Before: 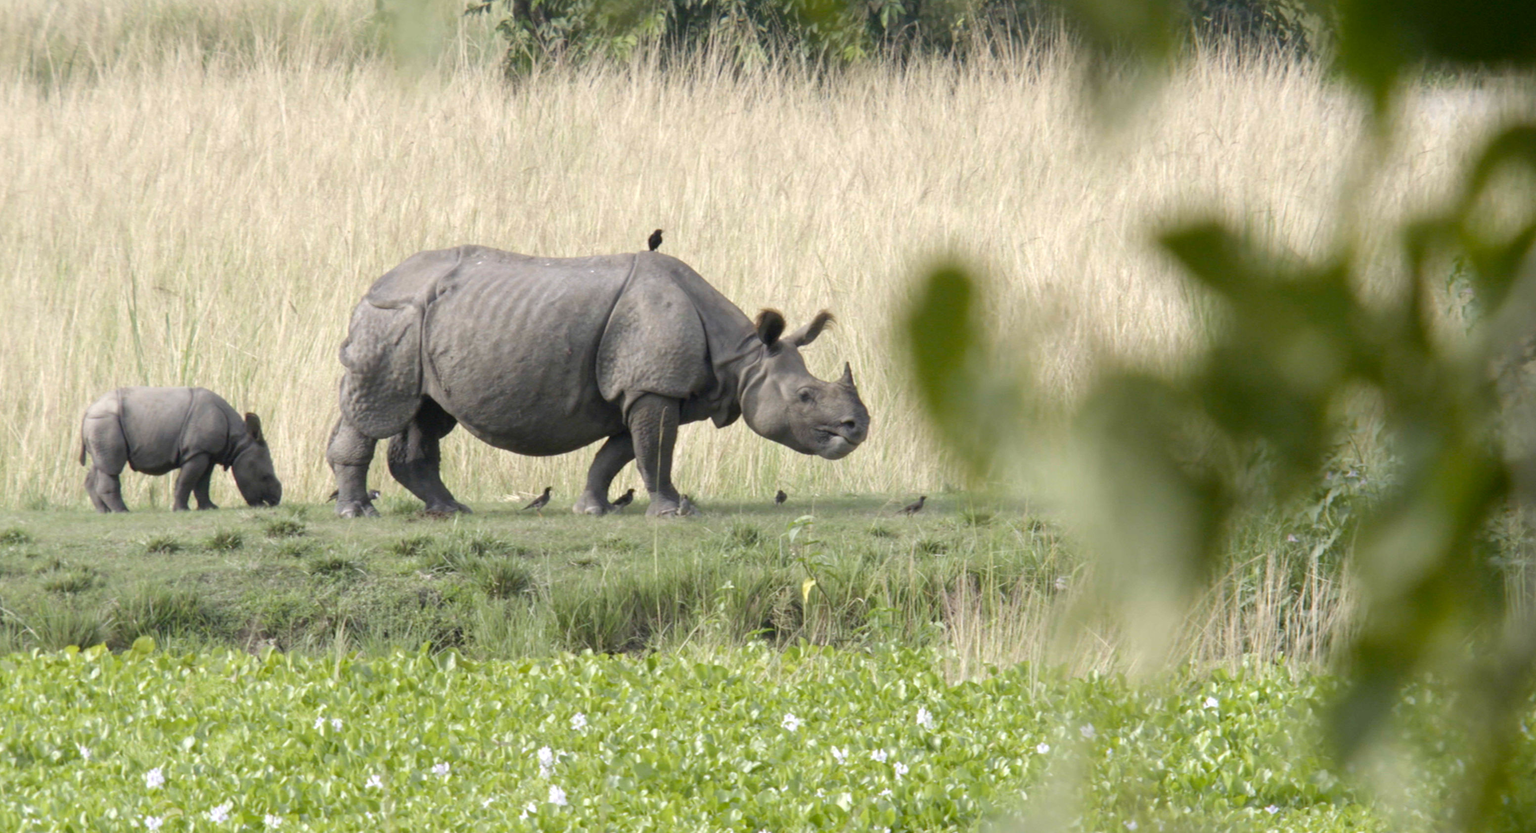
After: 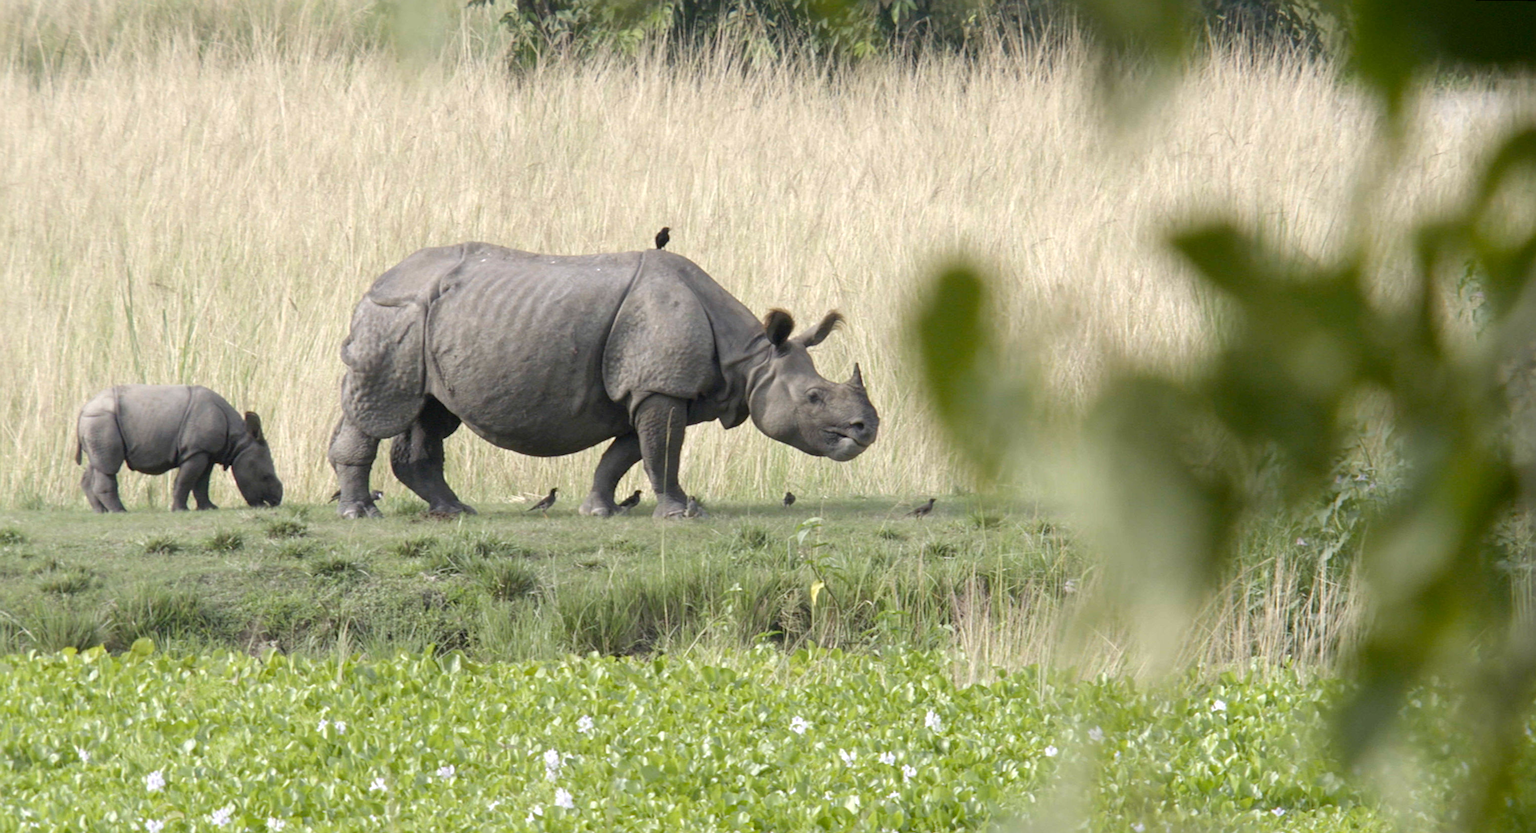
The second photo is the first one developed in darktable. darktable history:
sharpen: radius 2.167, amount 0.381, threshold 0
rotate and perspective: rotation 0.174°, lens shift (vertical) 0.013, lens shift (horizontal) 0.019, shear 0.001, automatic cropping original format, crop left 0.007, crop right 0.991, crop top 0.016, crop bottom 0.997
